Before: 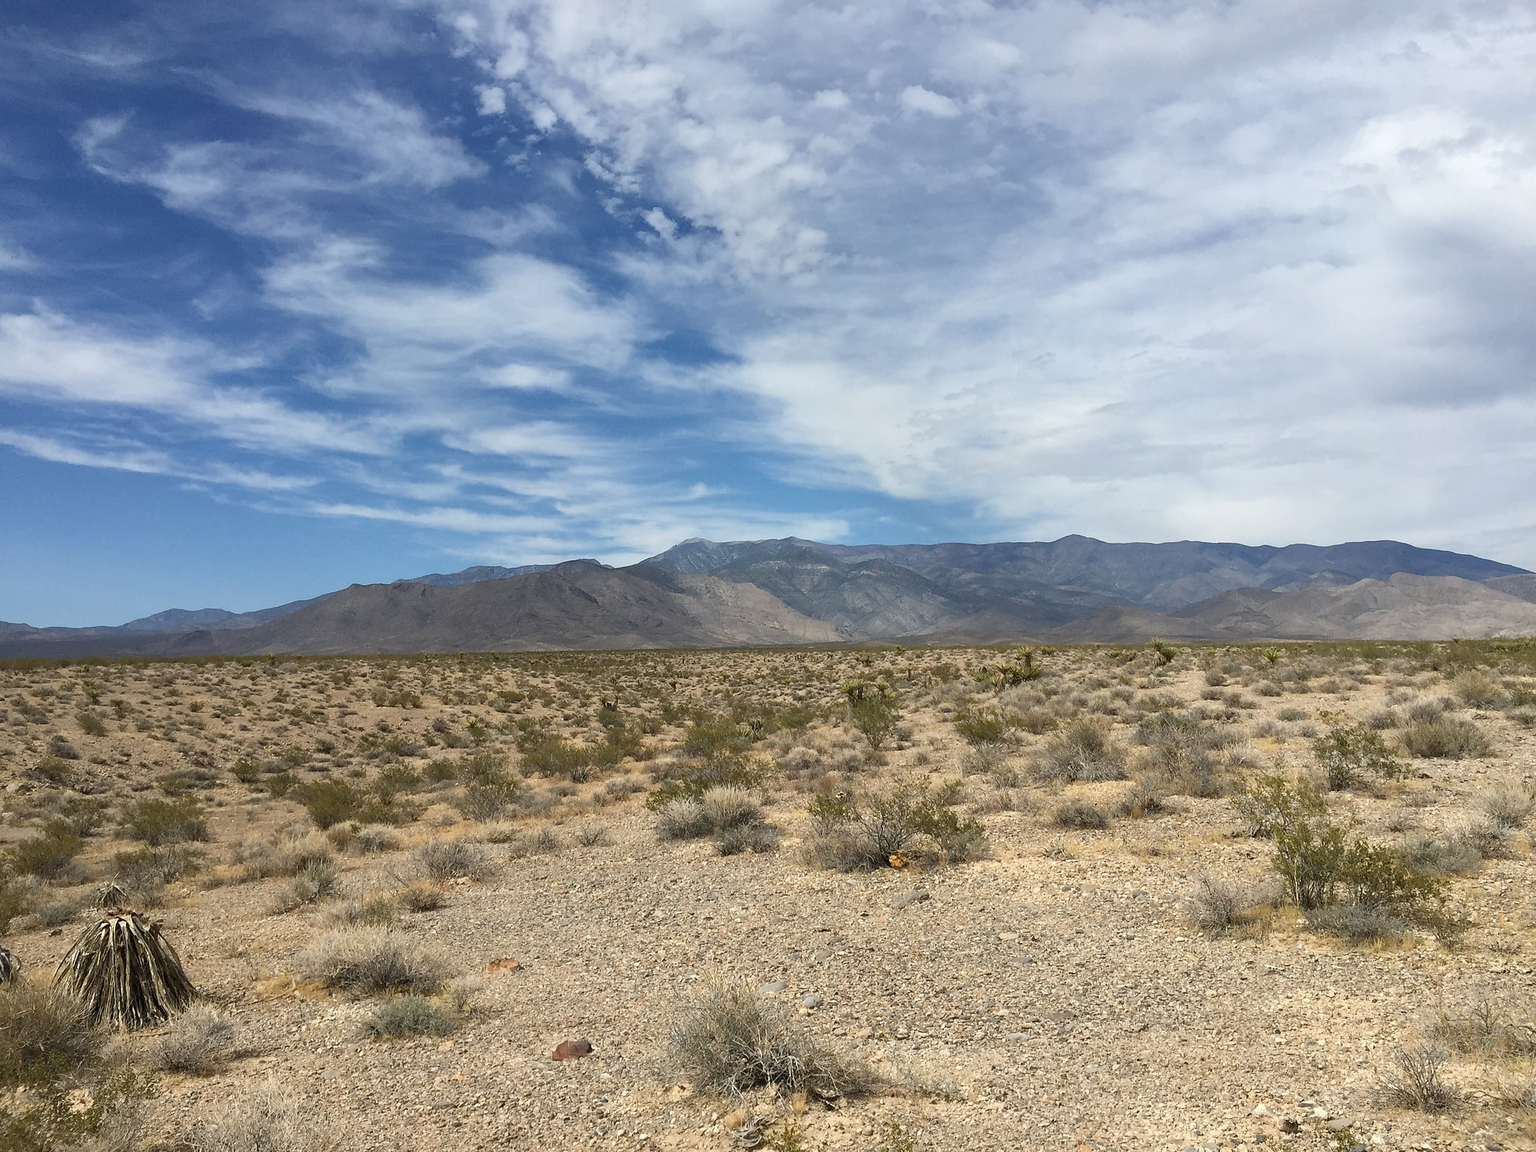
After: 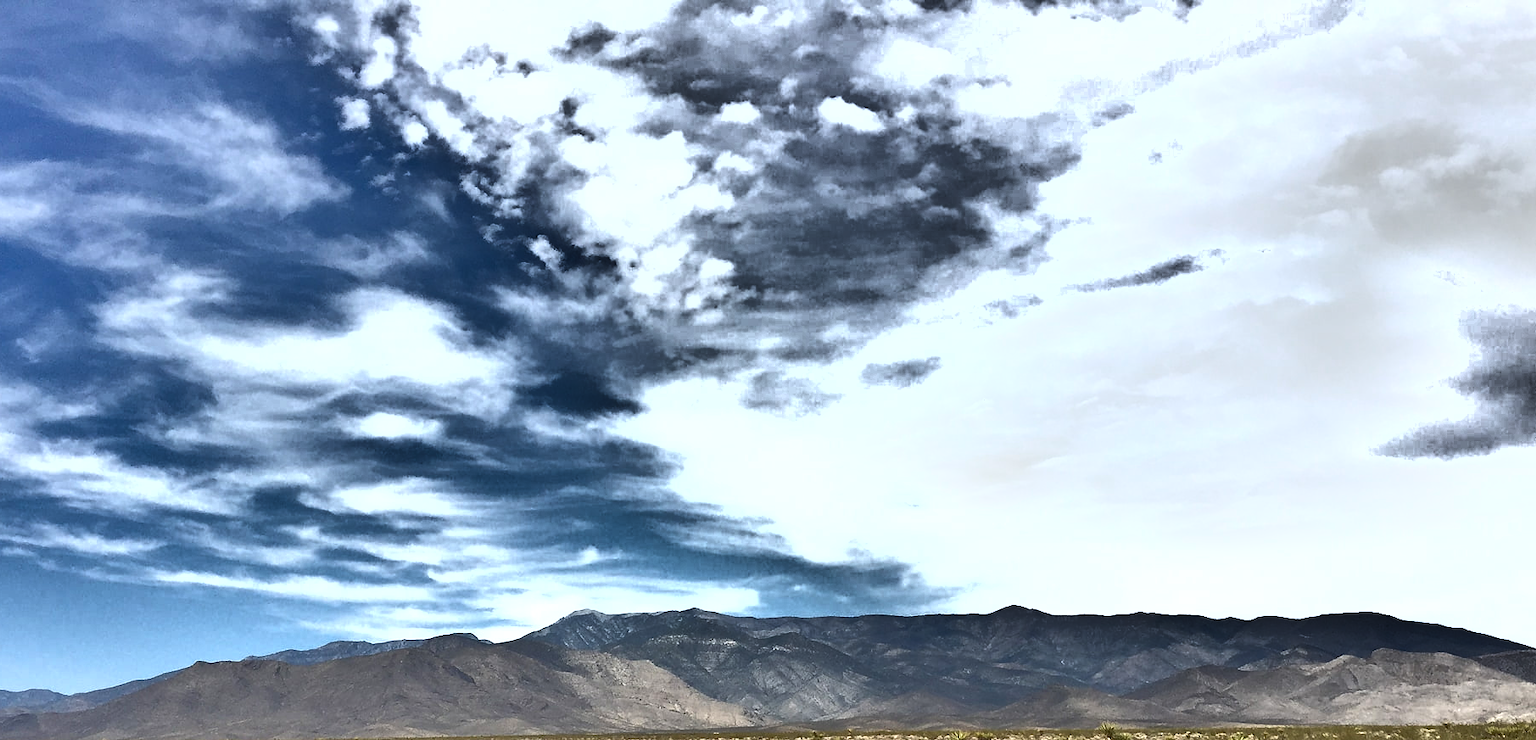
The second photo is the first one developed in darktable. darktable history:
crop and rotate: left 11.651%, bottom 43.221%
shadows and highlights: shadows 21.02, highlights -80.79, highlights color adjustment 0.649%, soften with gaussian
exposure: black level correction 0, exposure 1.001 EV, compensate highlight preservation false
